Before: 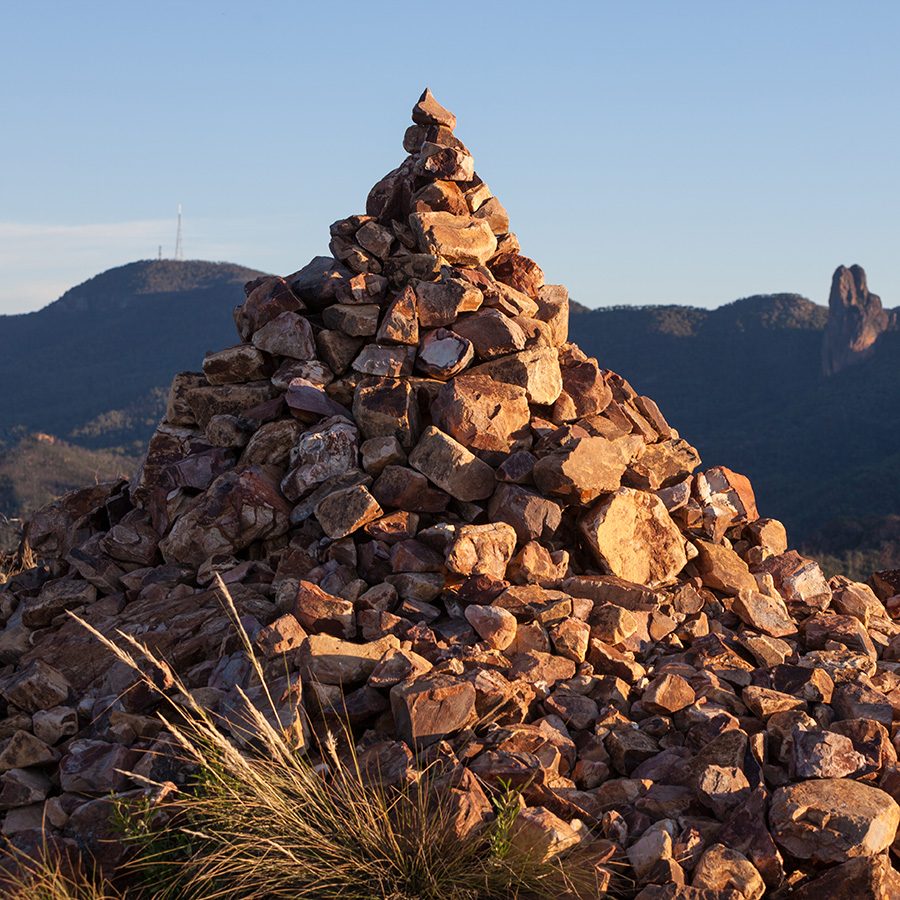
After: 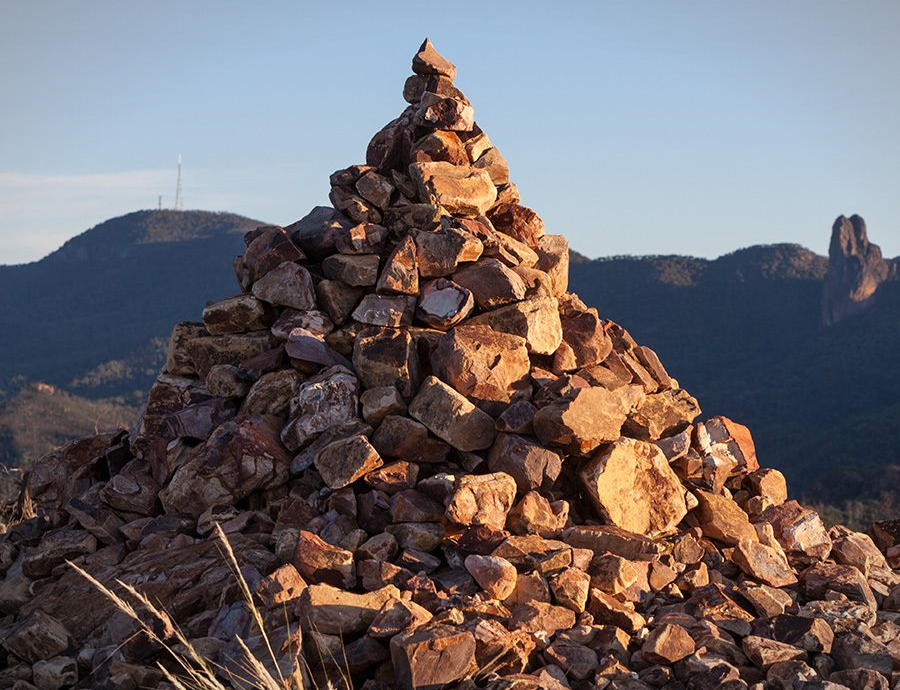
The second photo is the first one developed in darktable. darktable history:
crop: top 5.667%, bottom 17.637%
vignetting: fall-off start 100%, brightness -0.282, width/height ratio 1.31
